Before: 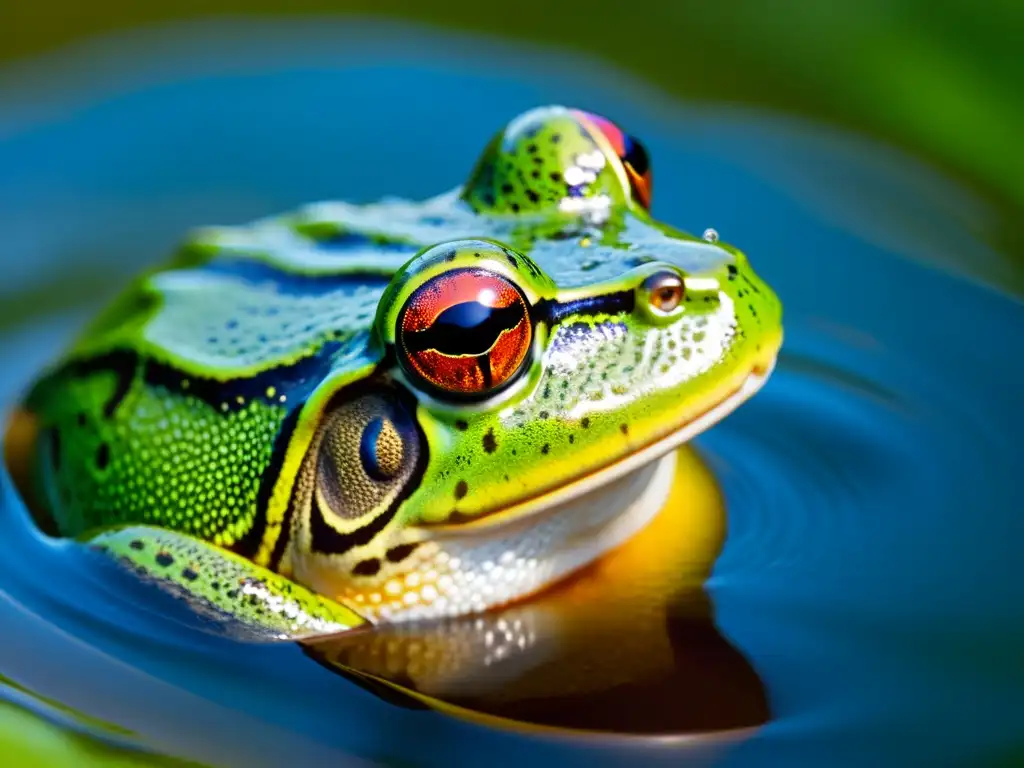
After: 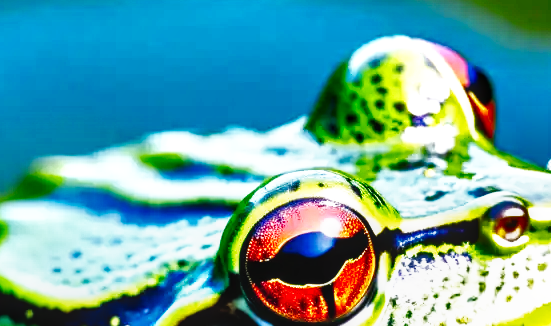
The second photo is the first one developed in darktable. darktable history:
local contrast: on, module defaults
base curve: curves: ch0 [(0, 0) (0.007, 0.004) (0.027, 0.03) (0.046, 0.07) (0.207, 0.54) (0.442, 0.872) (0.673, 0.972) (1, 1)], preserve colors none
tone equalizer: -8 EV 0.001 EV, -7 EV -0.003 EV, -6 EV 0.004 EV, -5 EV -0.027 EV, -4 EV -0.119 EV, -3 EV -0.143 EV, -2 EV 0.23 EV, -1 EV 0.711 EV, +0 EV 0.463 EV, edges refinement/feathering 500, mask exposure compensation -1.57 EV, preserve details no
crop: left 15.236%, top 9.215%, right 30.878%, bottom 48.229%
shadows and highlights: shadows 20.77, highlights -82.36, soften with gaussian
